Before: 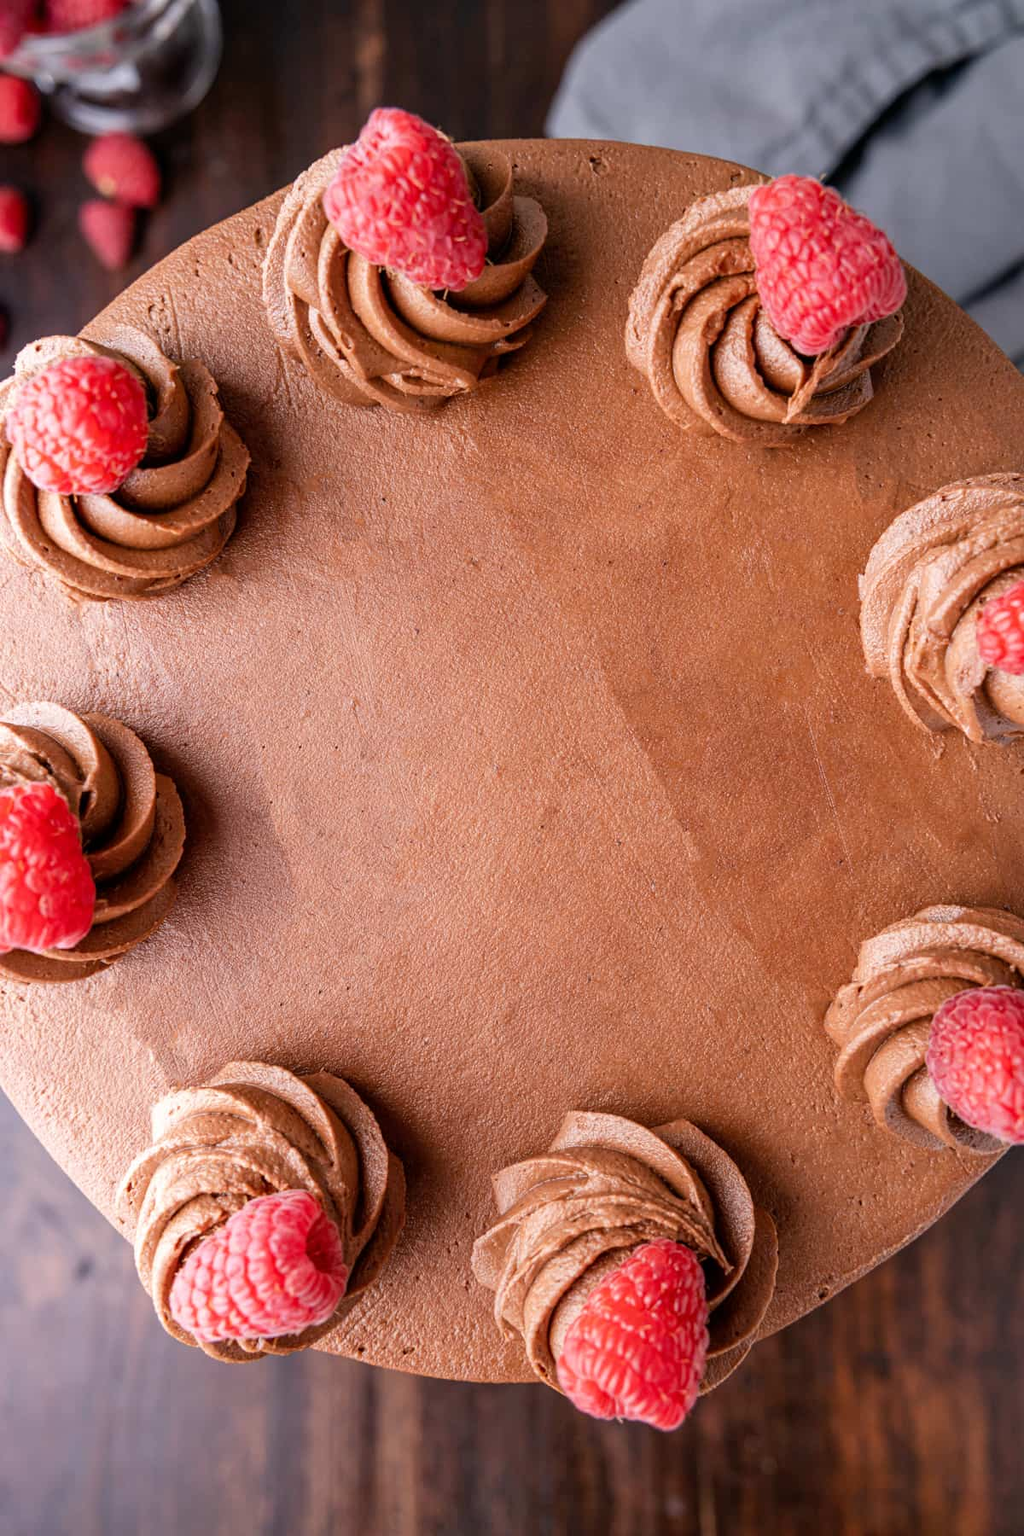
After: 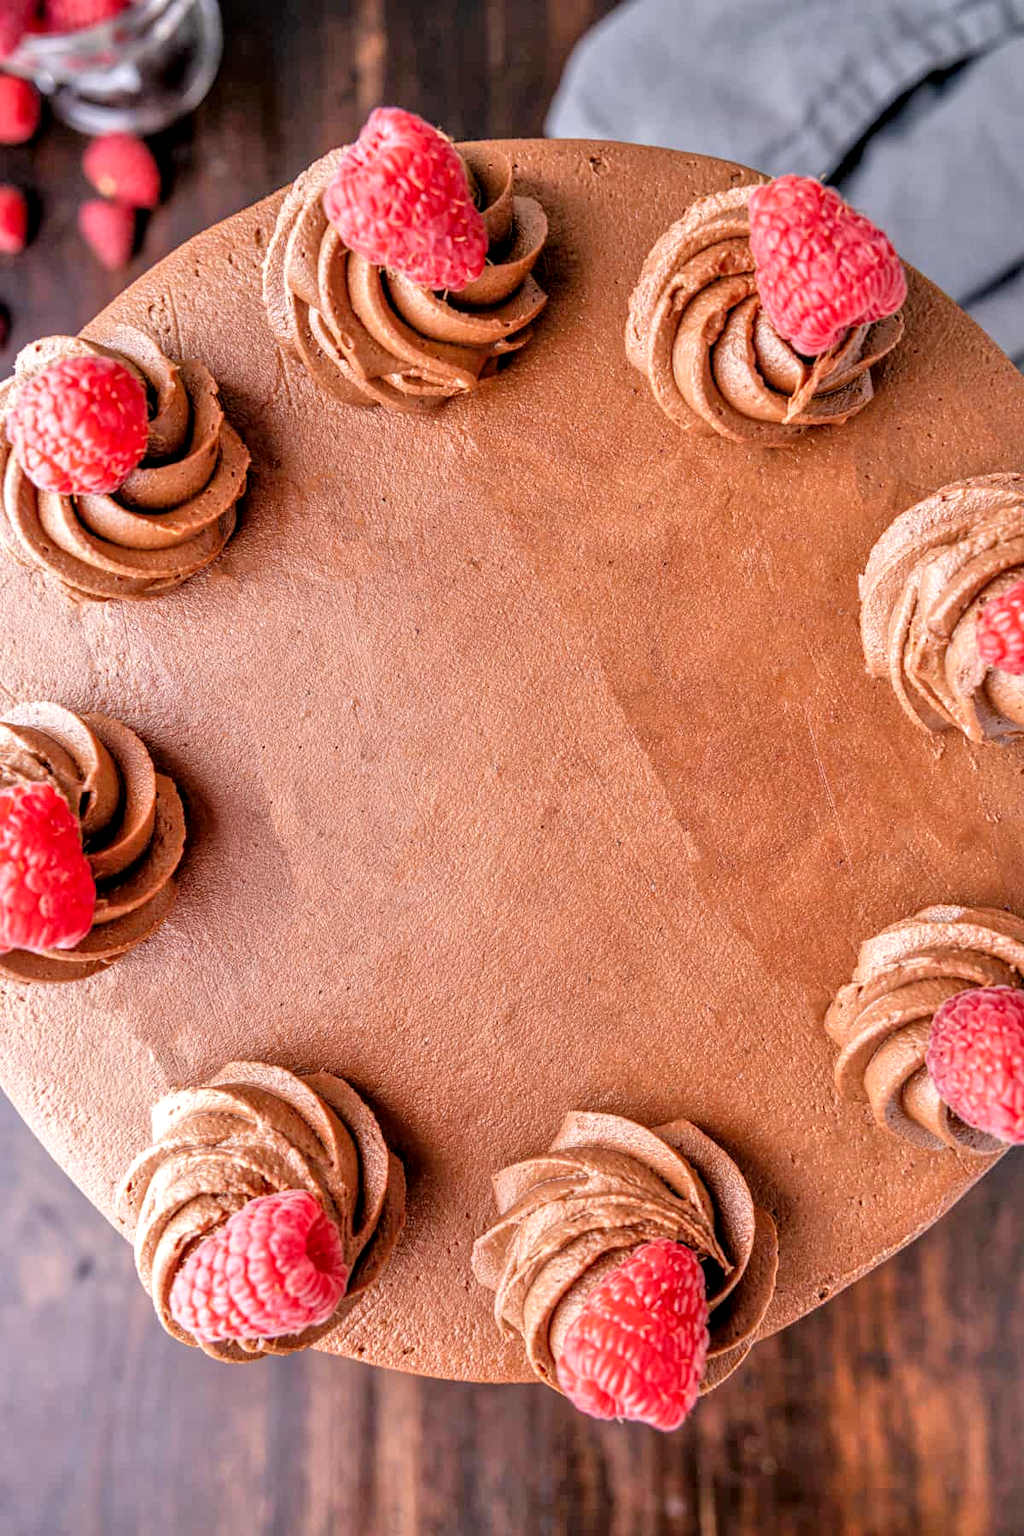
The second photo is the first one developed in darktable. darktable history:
shadows and highlights: shadows 25, highlights -25
tone equalizer: -7 EV 0.15 EV, -6 EV 0.6 EV, -5 EV 1.15 EV, -4 EV 1.33 EV, -3 EV 1.15 EV, -2 EV 0.6 EV, -1 EV 0.15 EV, mask exposure compensation -0.5 EV
local contrast: detail 130%
